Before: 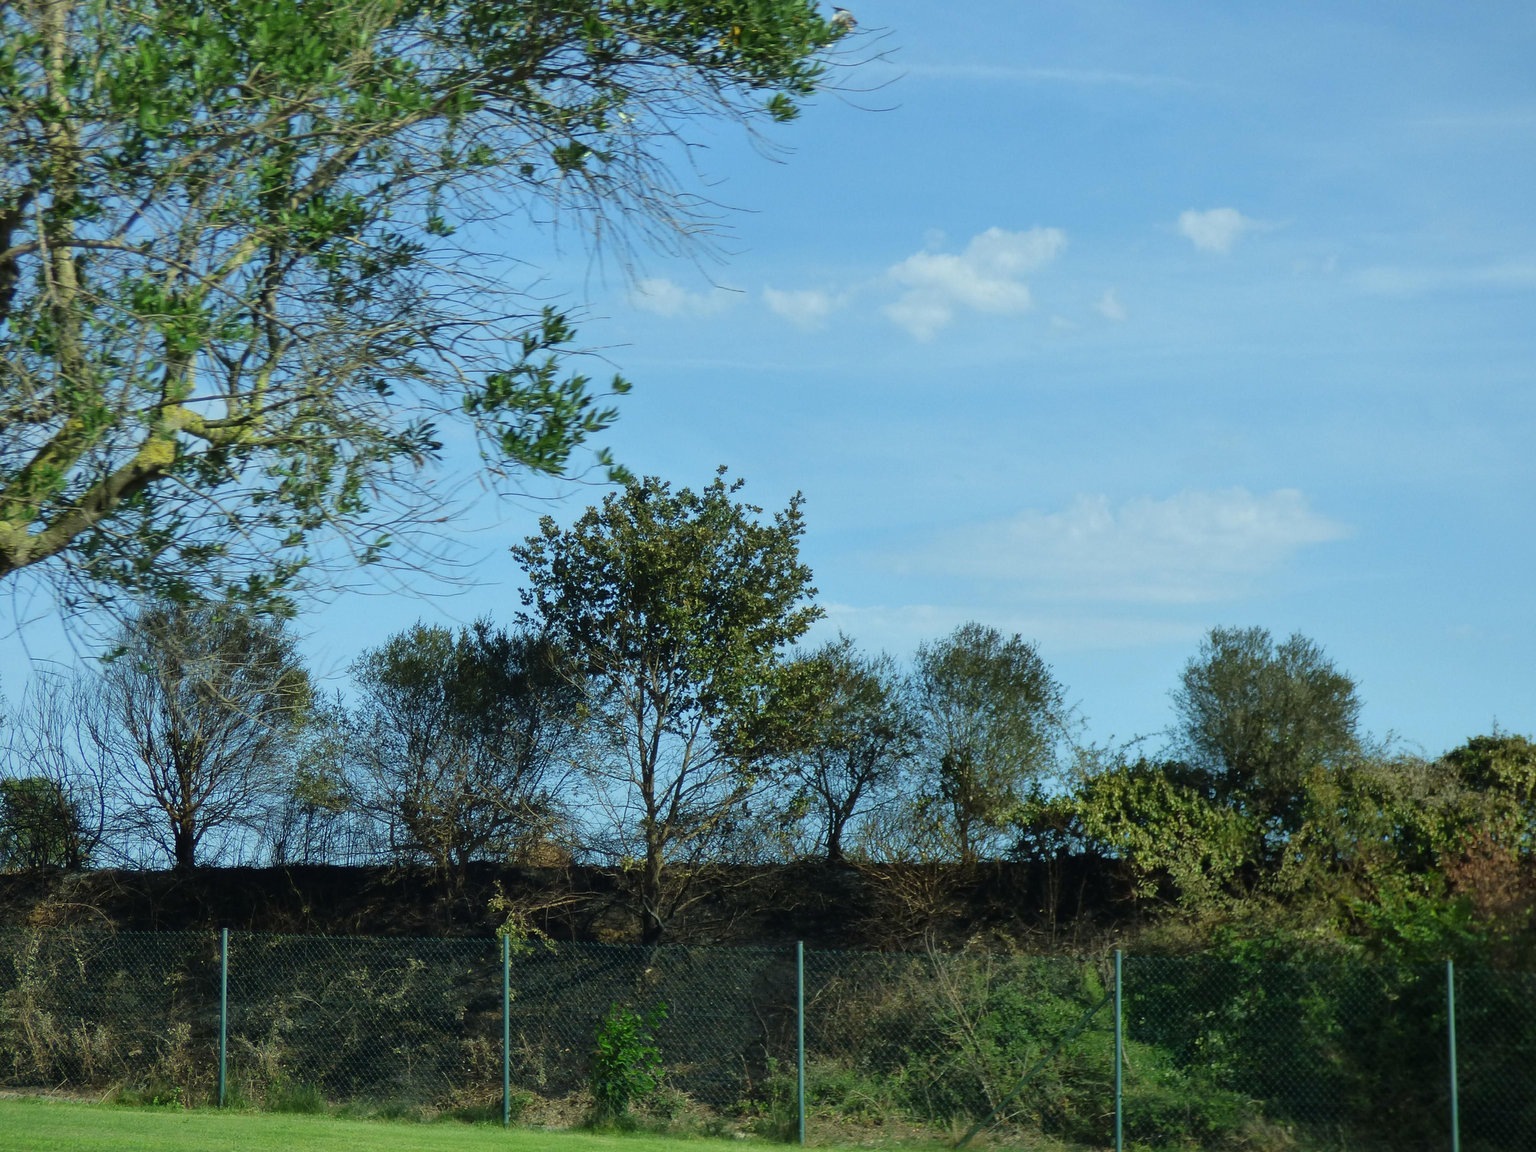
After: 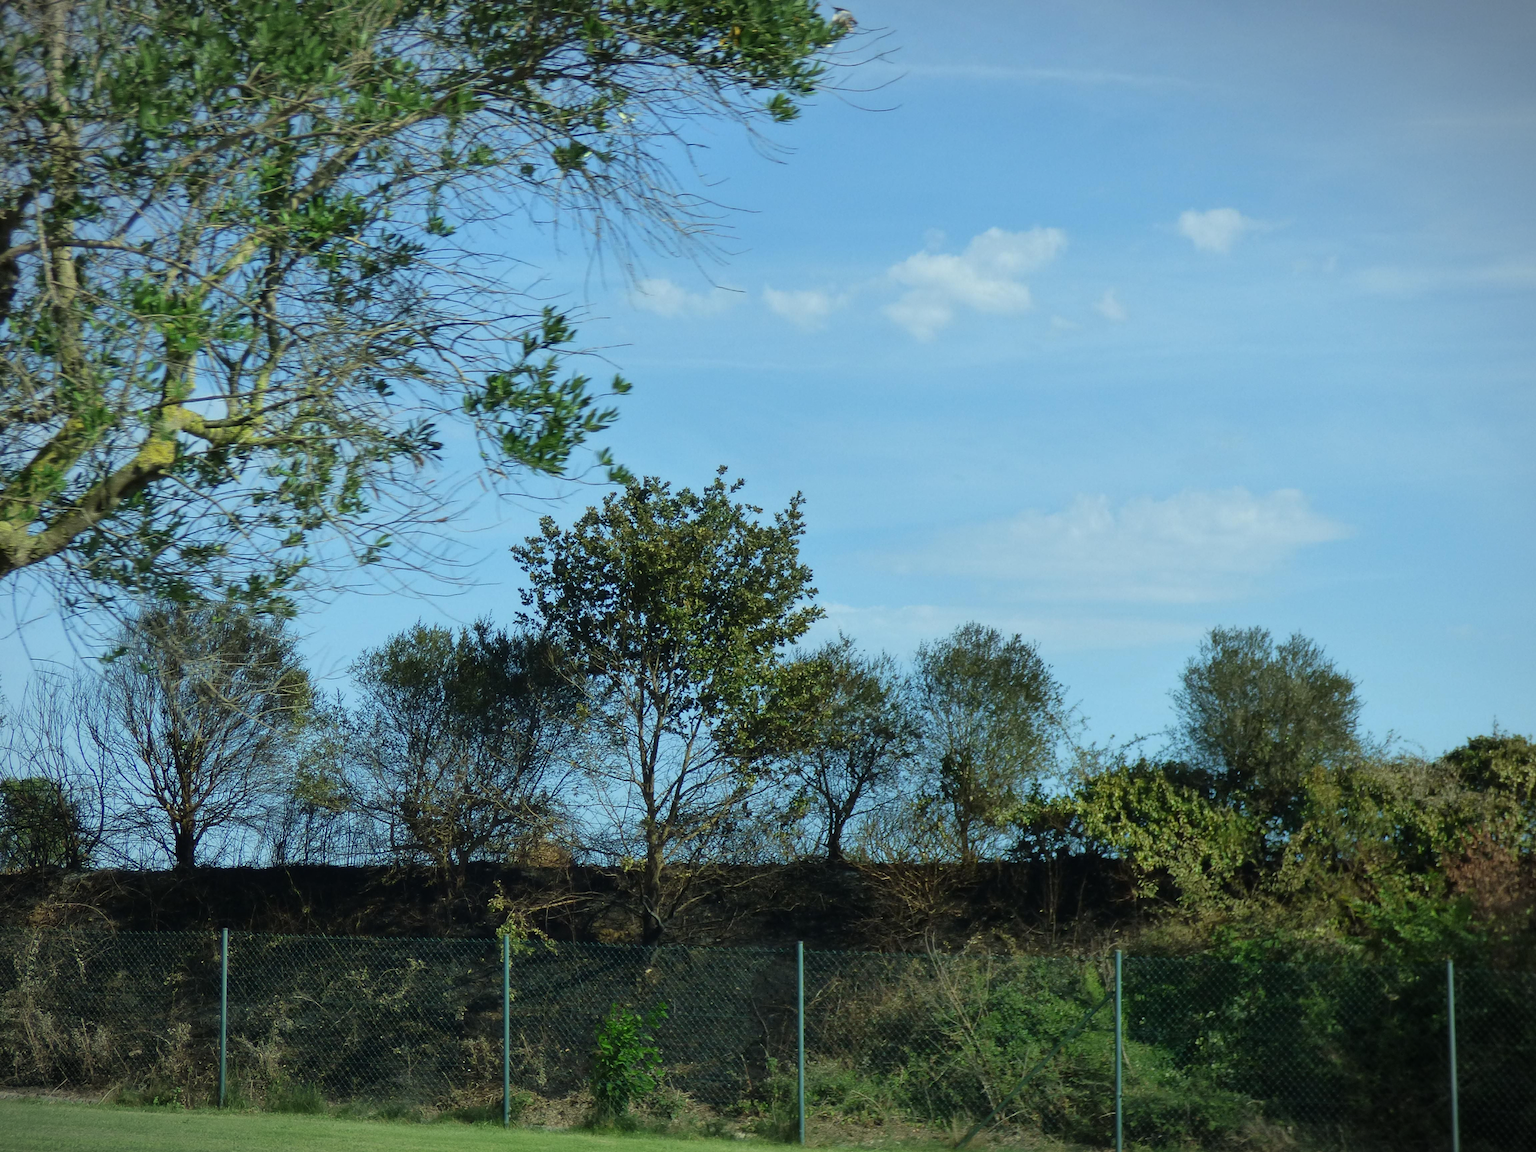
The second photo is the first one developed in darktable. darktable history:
vignetting: fall-off radius 99.08%, width/height ratio 1.337, dithering 16-bit output
